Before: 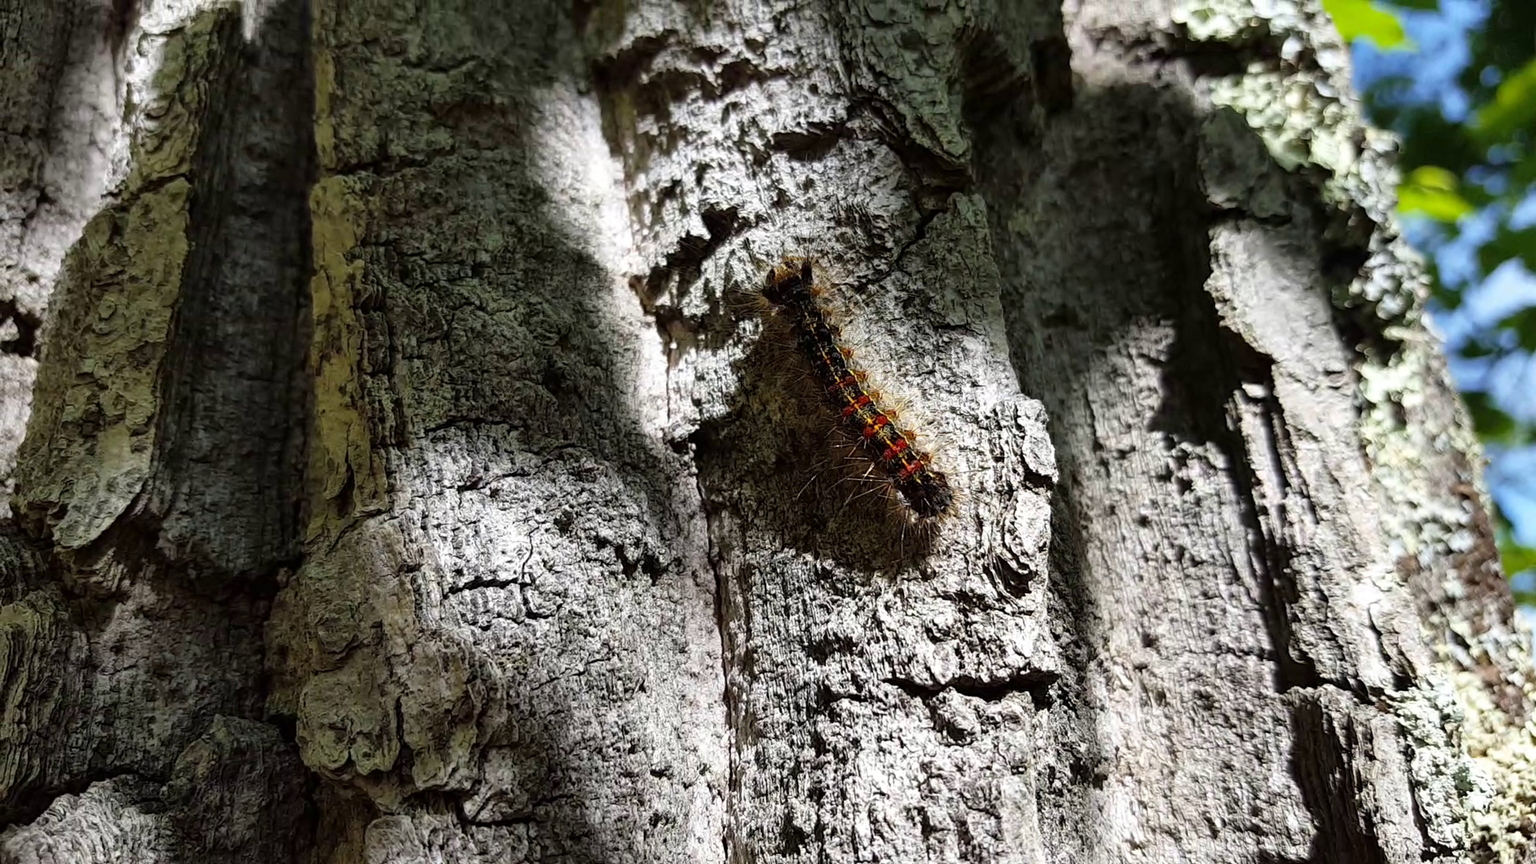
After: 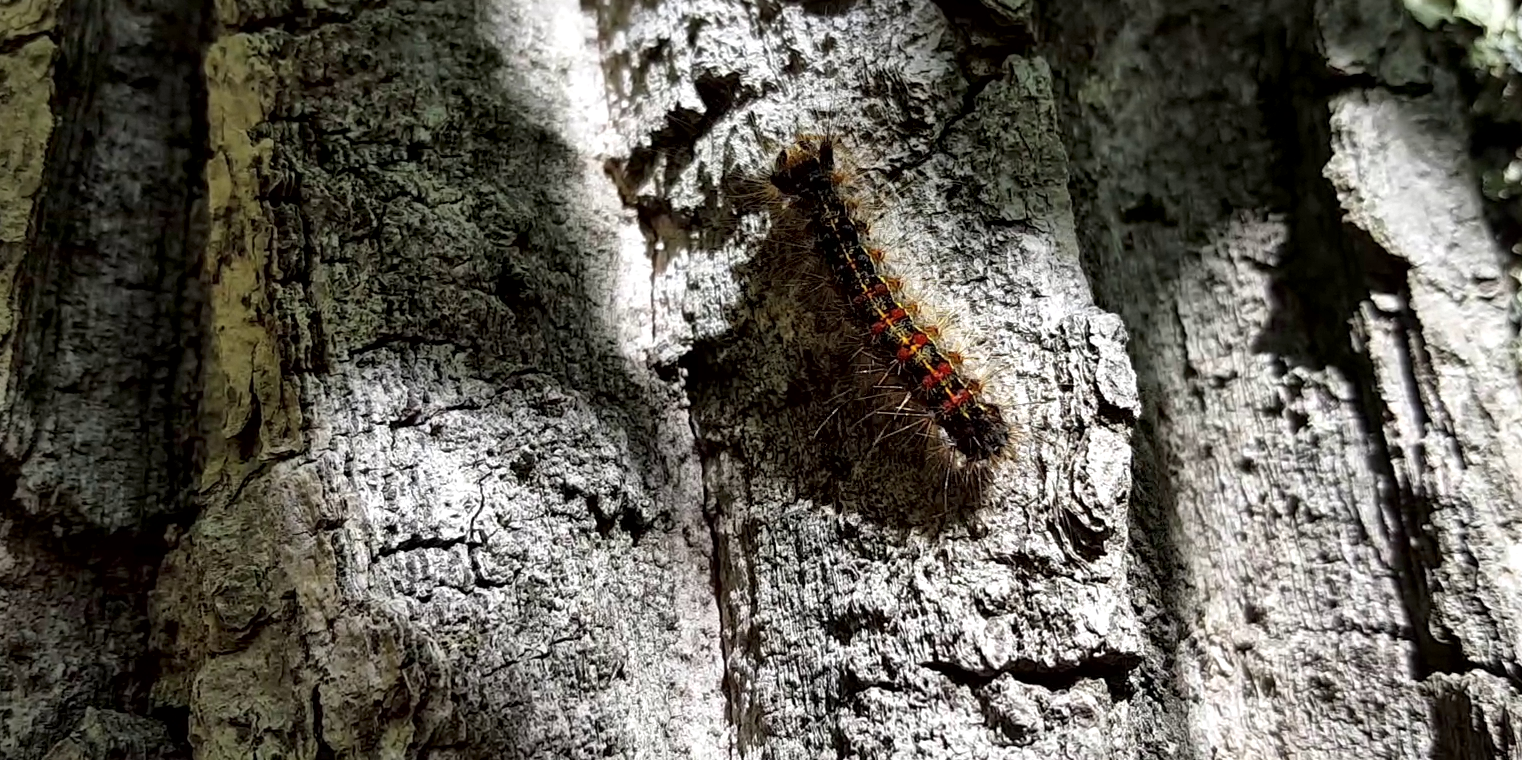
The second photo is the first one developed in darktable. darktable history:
local contrast: mode bilateral grid, contrast 20, coarseness 49, detail 171%, midtone range 0.2
crop: left 9.509%, top 17.298%, right 11.171%, bottom 12.316%
